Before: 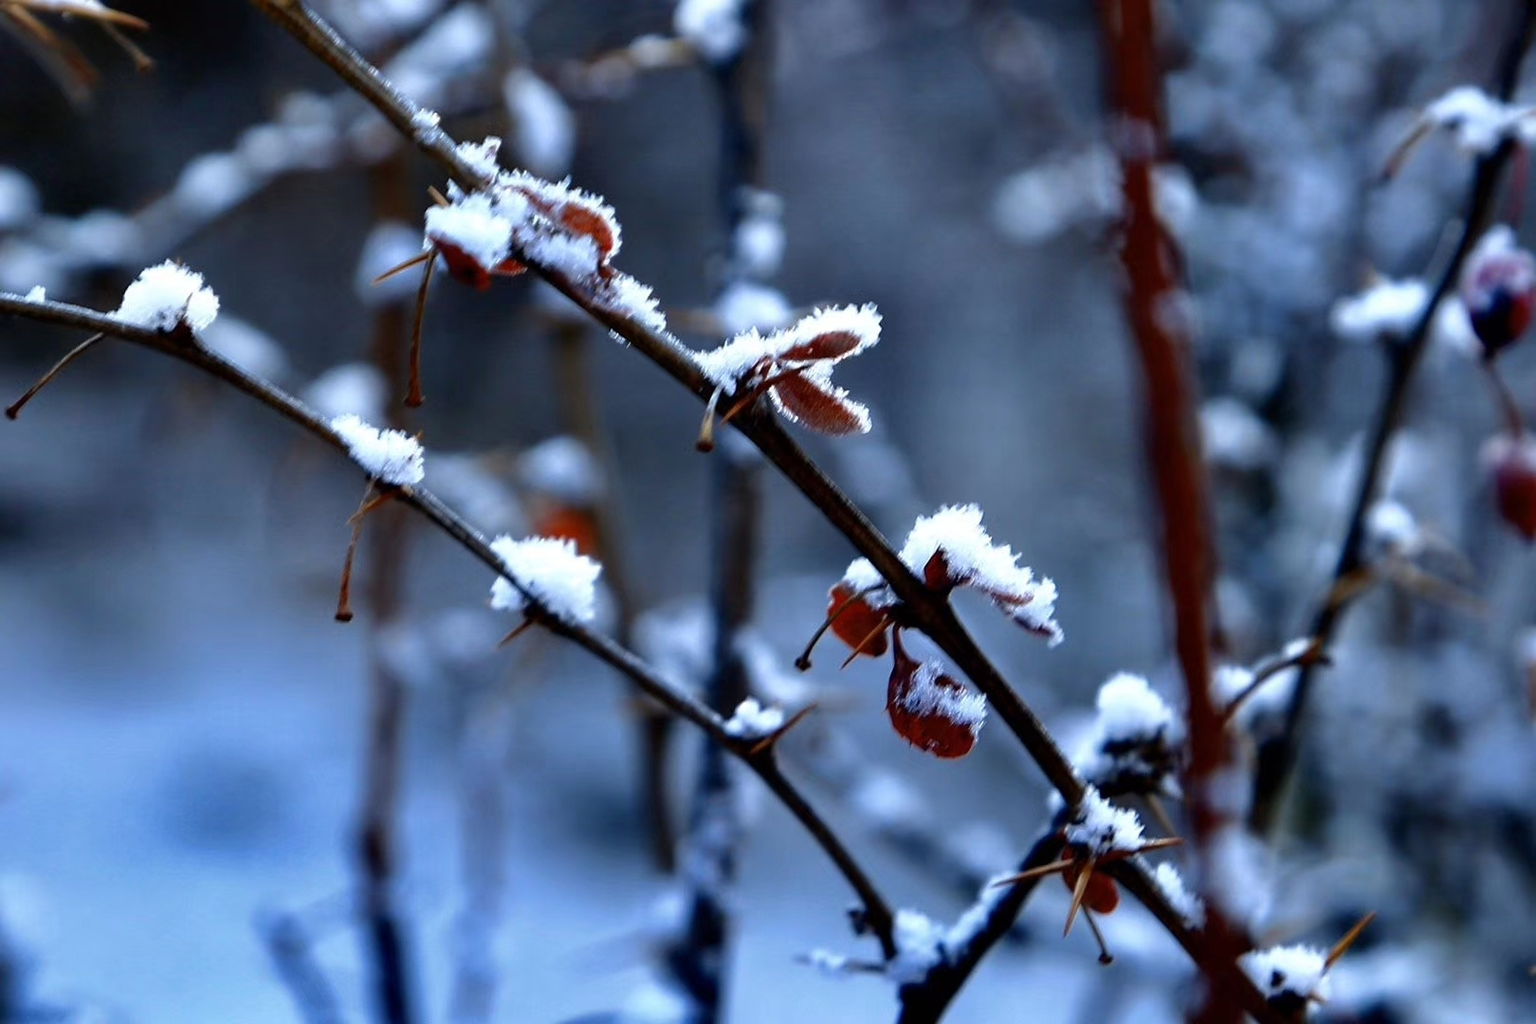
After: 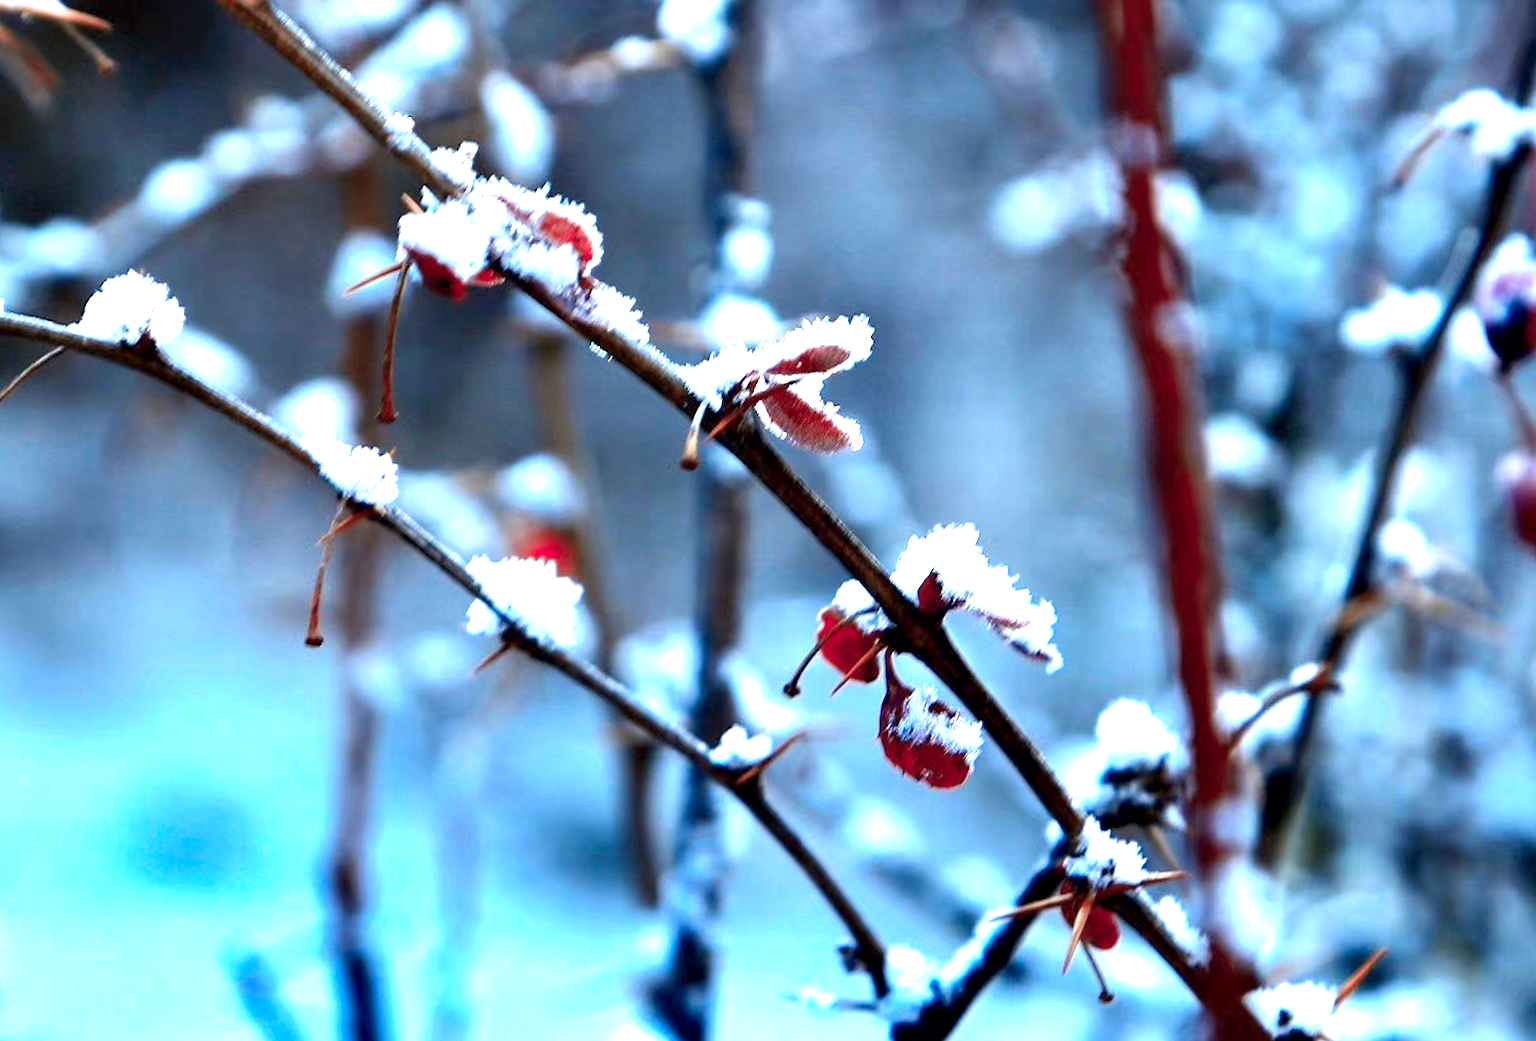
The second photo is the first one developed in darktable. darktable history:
crop and rotate: left 2.733%, right 1.09%, bottom 2.195%
tone equalizer: mask exposure compensation -0.486 EV
exposure: black level correction 0.001, exposure 1.644 EV, compensate highlight preservation false
color zones: curves: ch2 [(0, 0.488) (0.143, 0.417) (0.286, 0.212) (0.429, 0.179) (0.571, 0.154) (0.714, 0.415) (0.857, 0.495) (1, 0.488)]
